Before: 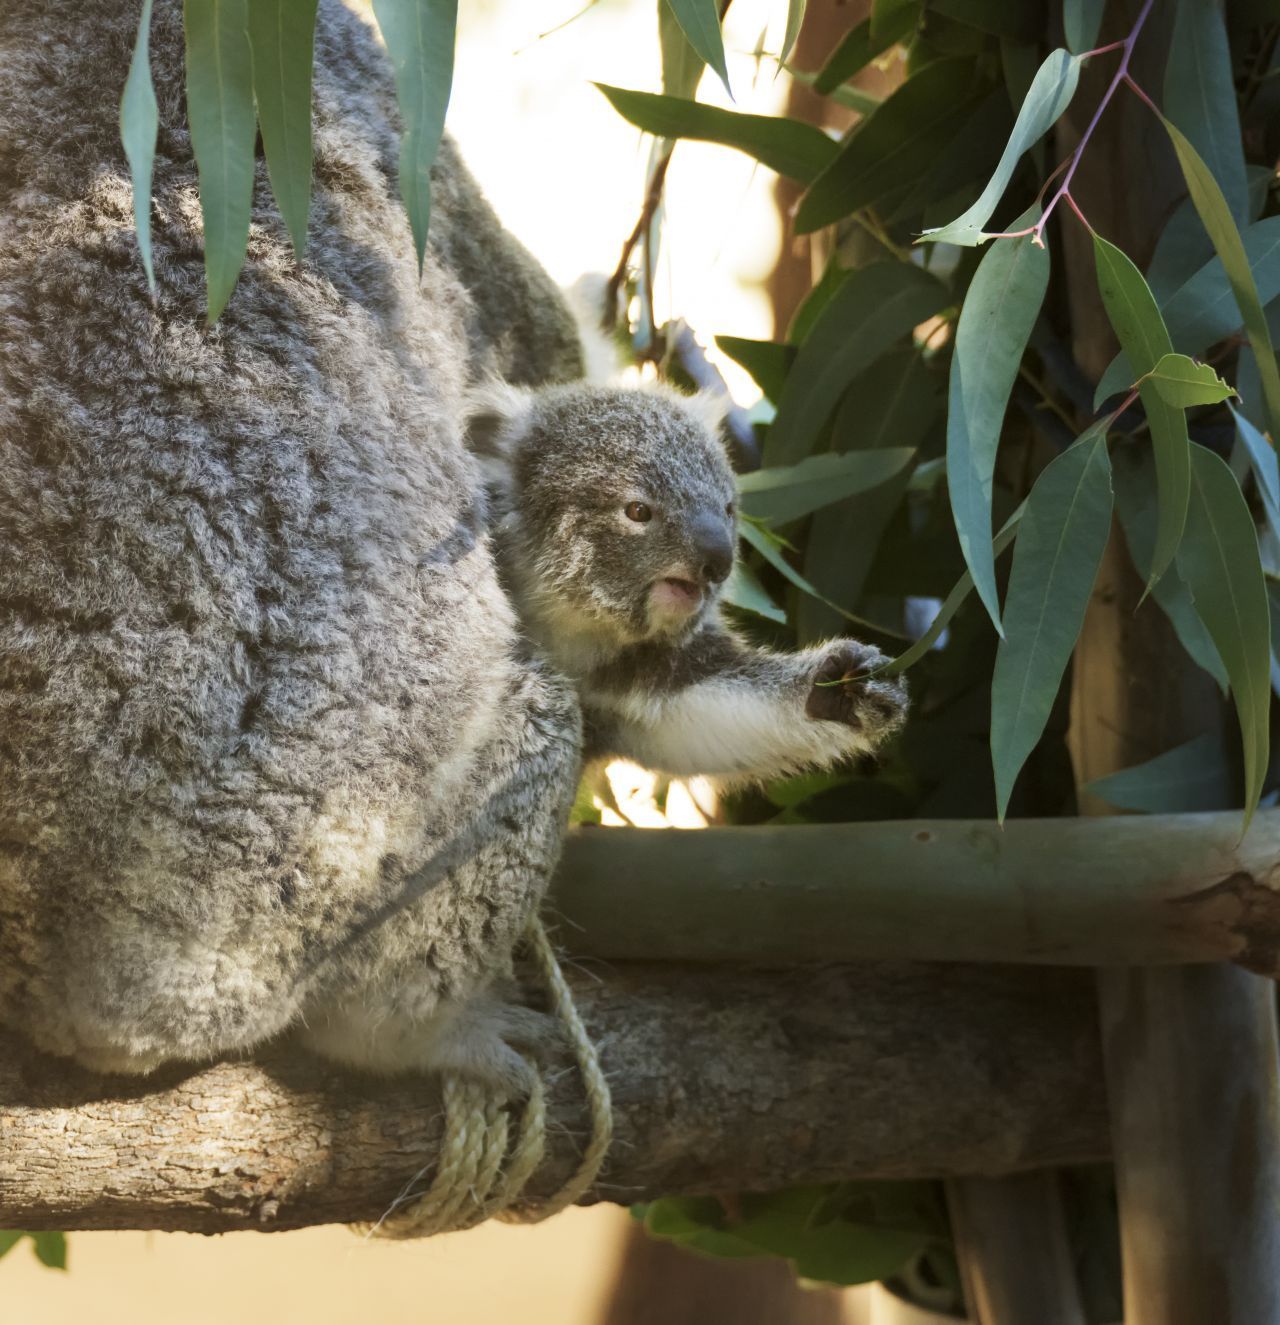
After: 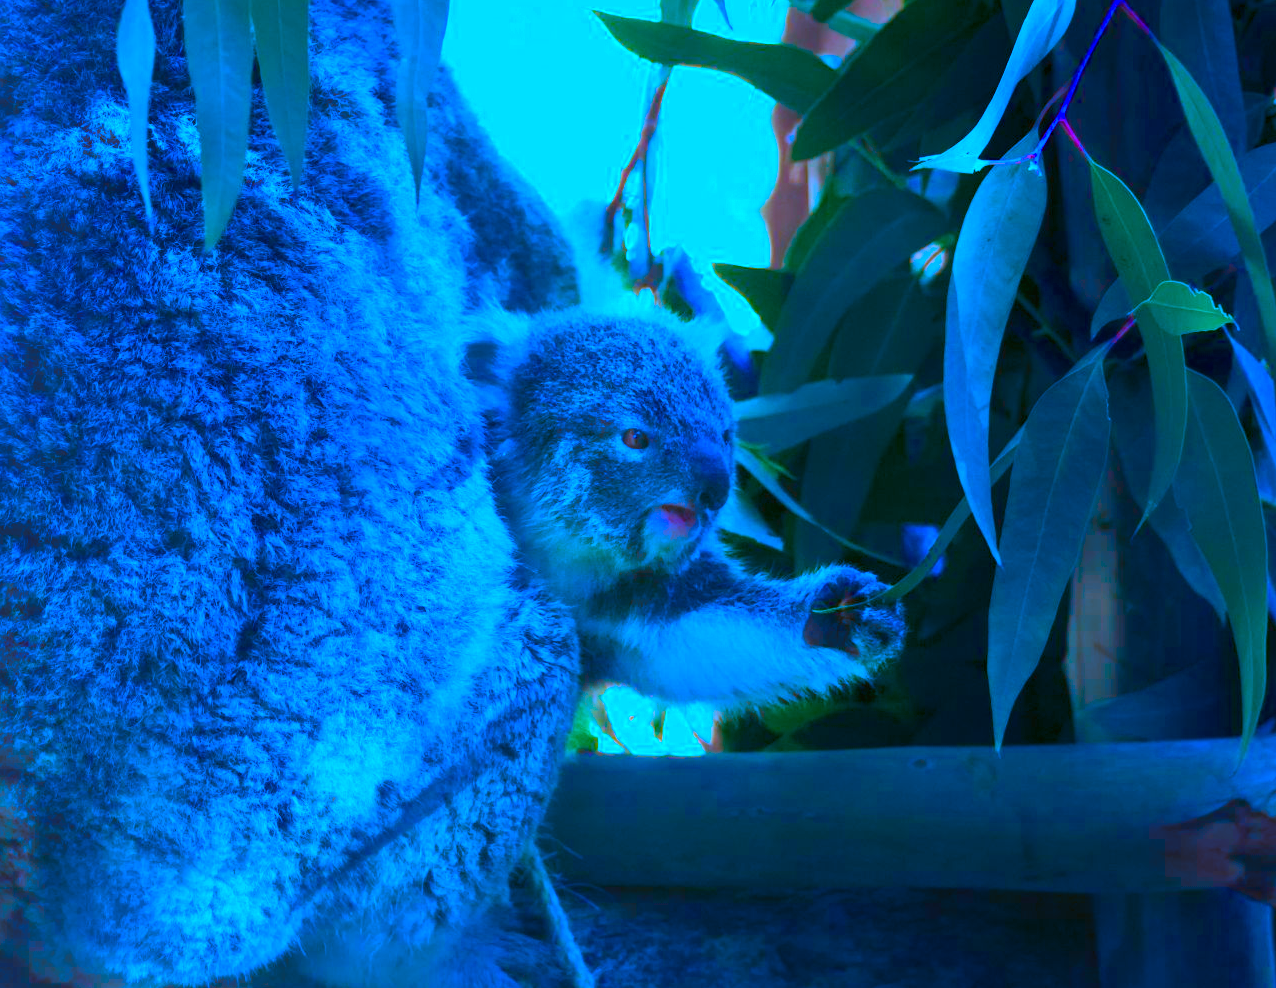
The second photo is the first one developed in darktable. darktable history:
crop: left 0.289%, top 5.514%, bottom 19.864%
color zones: curves: ch0 [(0, 0.5) (0.143, 0.5) (0.286, 0.5) (0.429, 0.504) (0.571, 0.5) (0.714, 0.509) (0.857, 0.5) (1, 0.5)]; ch1 [(0, 0.425) (0.143, 0.425) (0.286, 0.375) (0.429, 0.405) (0.571, 0.5) (0.714, 0.47) (0.857, 0.425) (1, 0.435)]; ch2 [(0, 0.5) (0.143, 0.5) (0.286, 0.5) (0.429, 0.517) (0.571, 0.5) (0.714, 0.51) (0.857, 0.5) (1, 0.5)]
color balance rgb: linear chroma grading › shadows 17.318%, linear chroma grading › highlights 61.909%, linear chroma grading › global chroma 49.503%, perceptual saturation grading › global saturation 35.709%, perceptual saturation grading › shadows 35.695%, global vibrance 50.145%
color calibration: illuminant custom, x 0.459, y 0.429, temperature 2599.85 K
tone equalizer: on, module defaults
